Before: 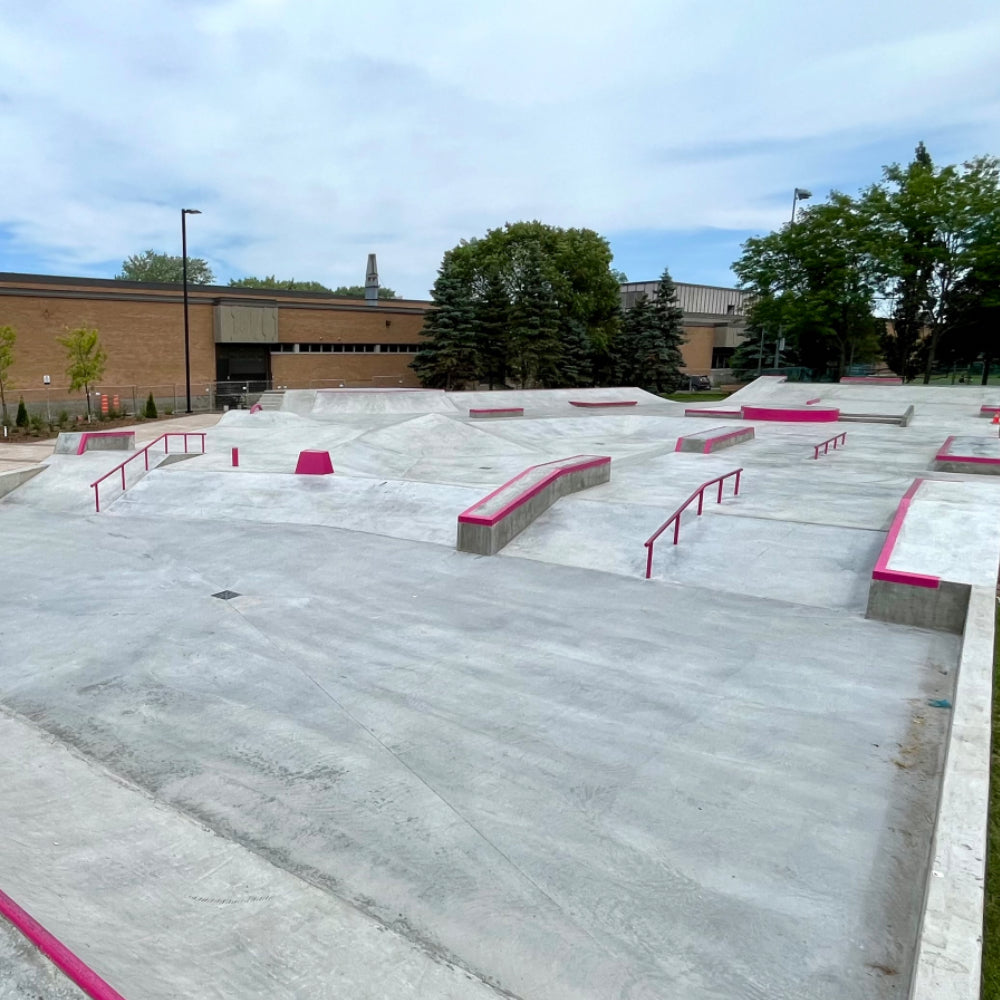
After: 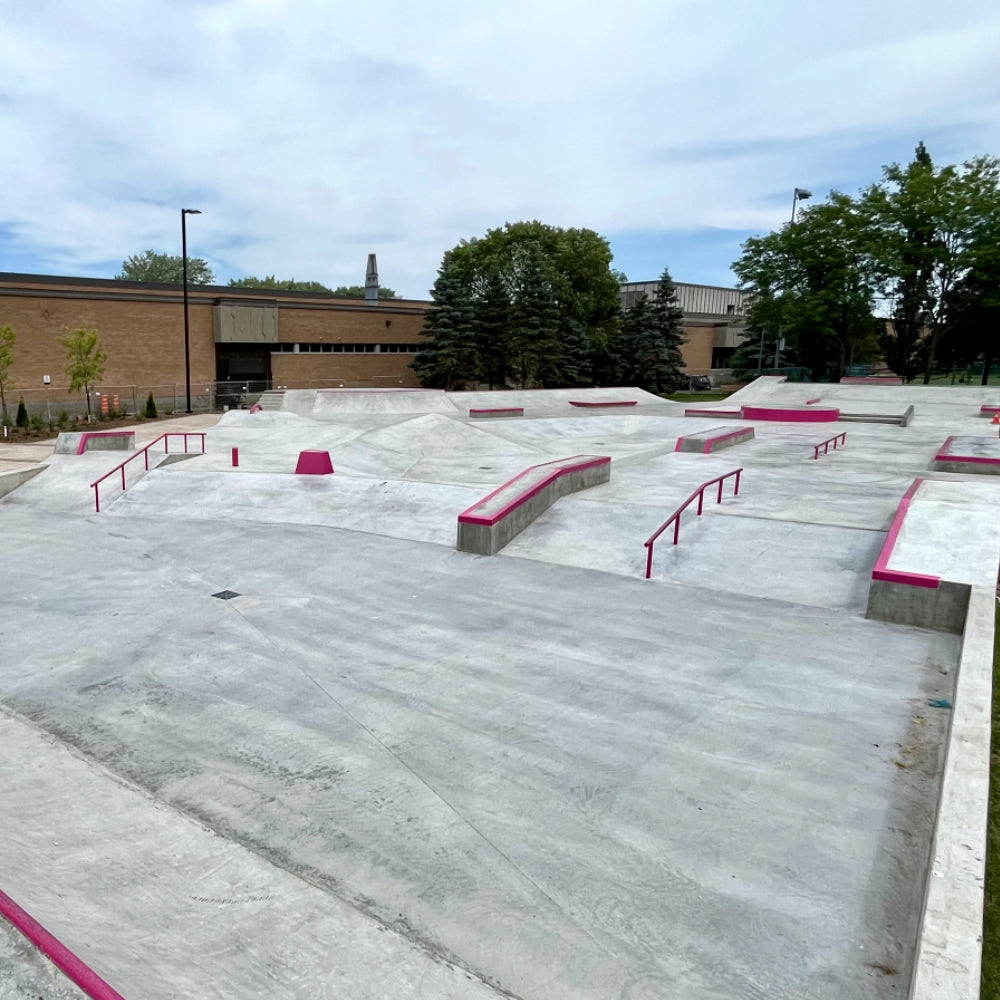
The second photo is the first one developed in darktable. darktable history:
contrast brightness saturation: contrast 0.107, saturation -0.179
haze removal: compatibility mode true, adaptive false
